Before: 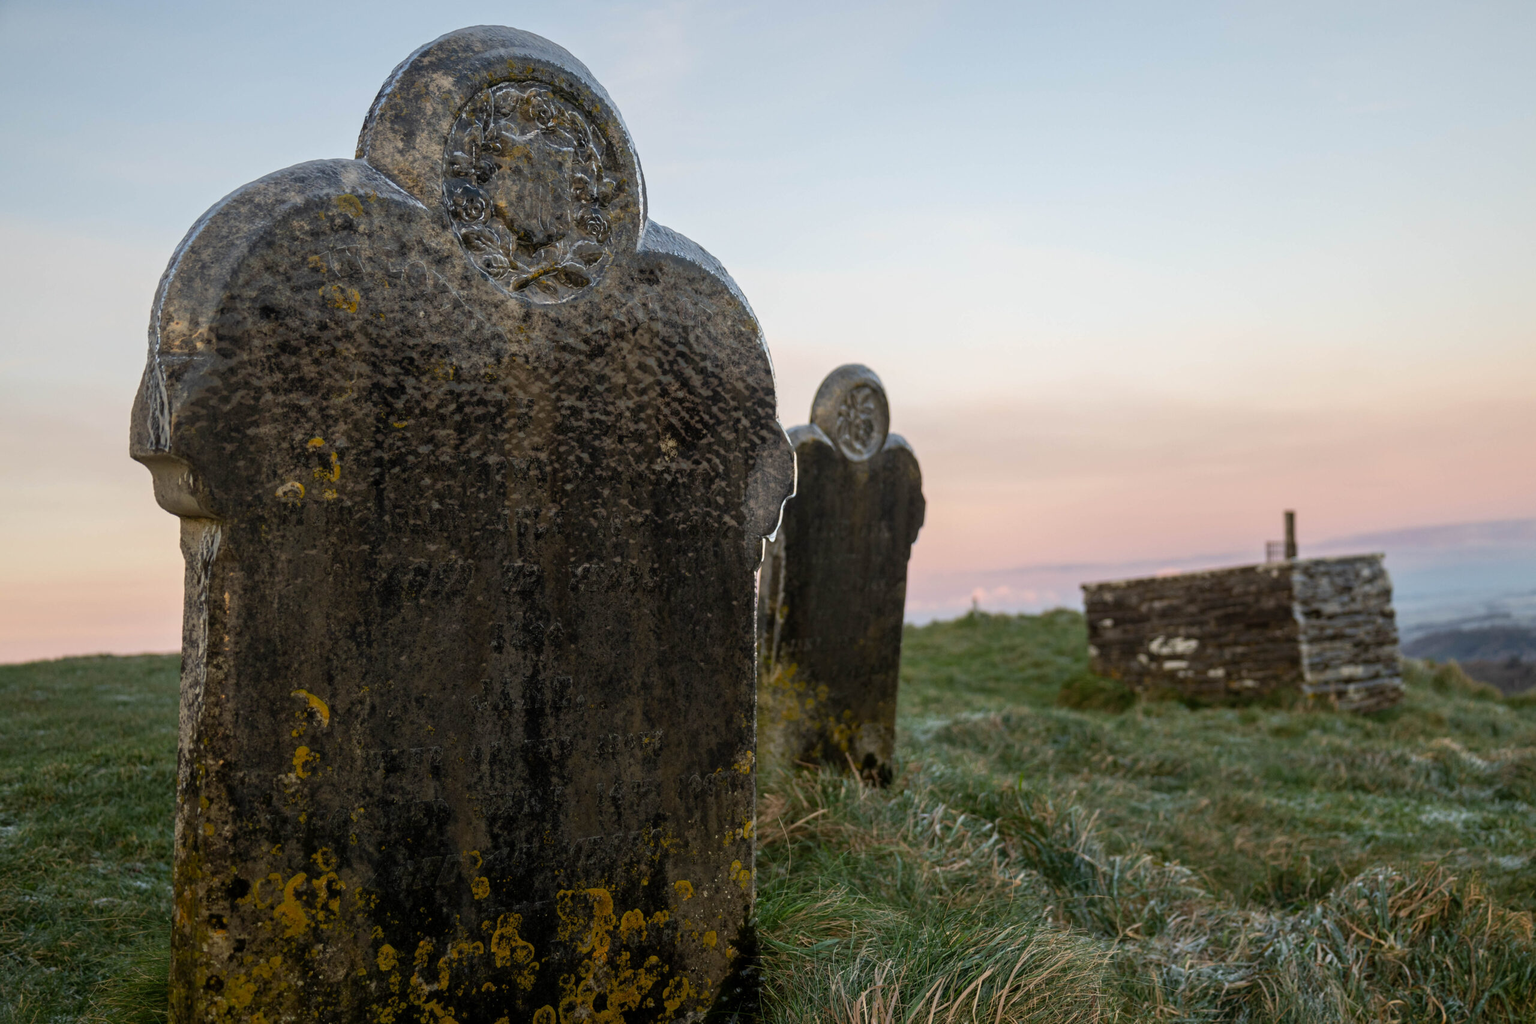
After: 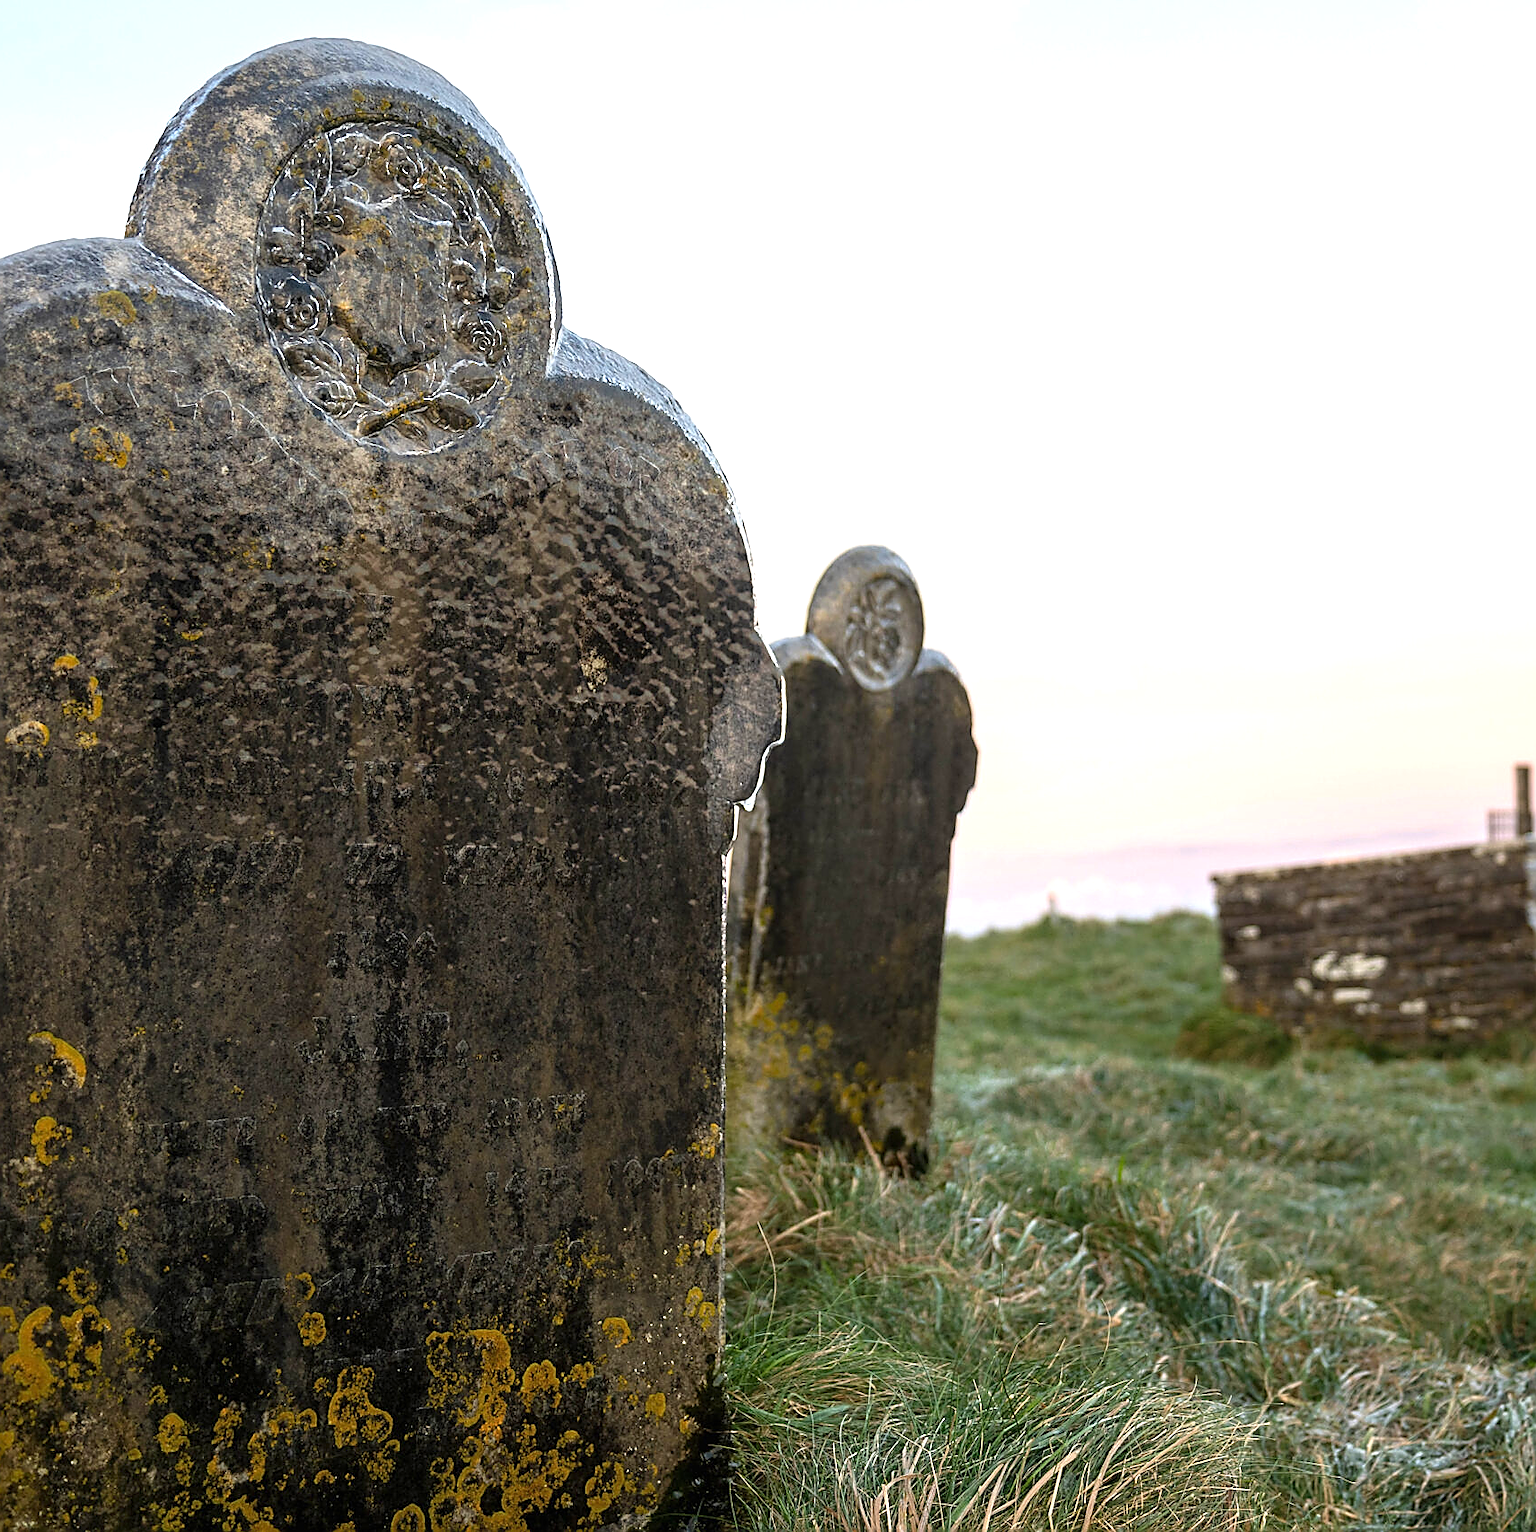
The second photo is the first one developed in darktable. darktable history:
sharpen: radius 1.4, amount 1.25, threshold 0.7
crop and rotate: left 17.732%, right 15.423%
exposure: black level correction 0, exposure 1 EV, compensate highlight preservation false
